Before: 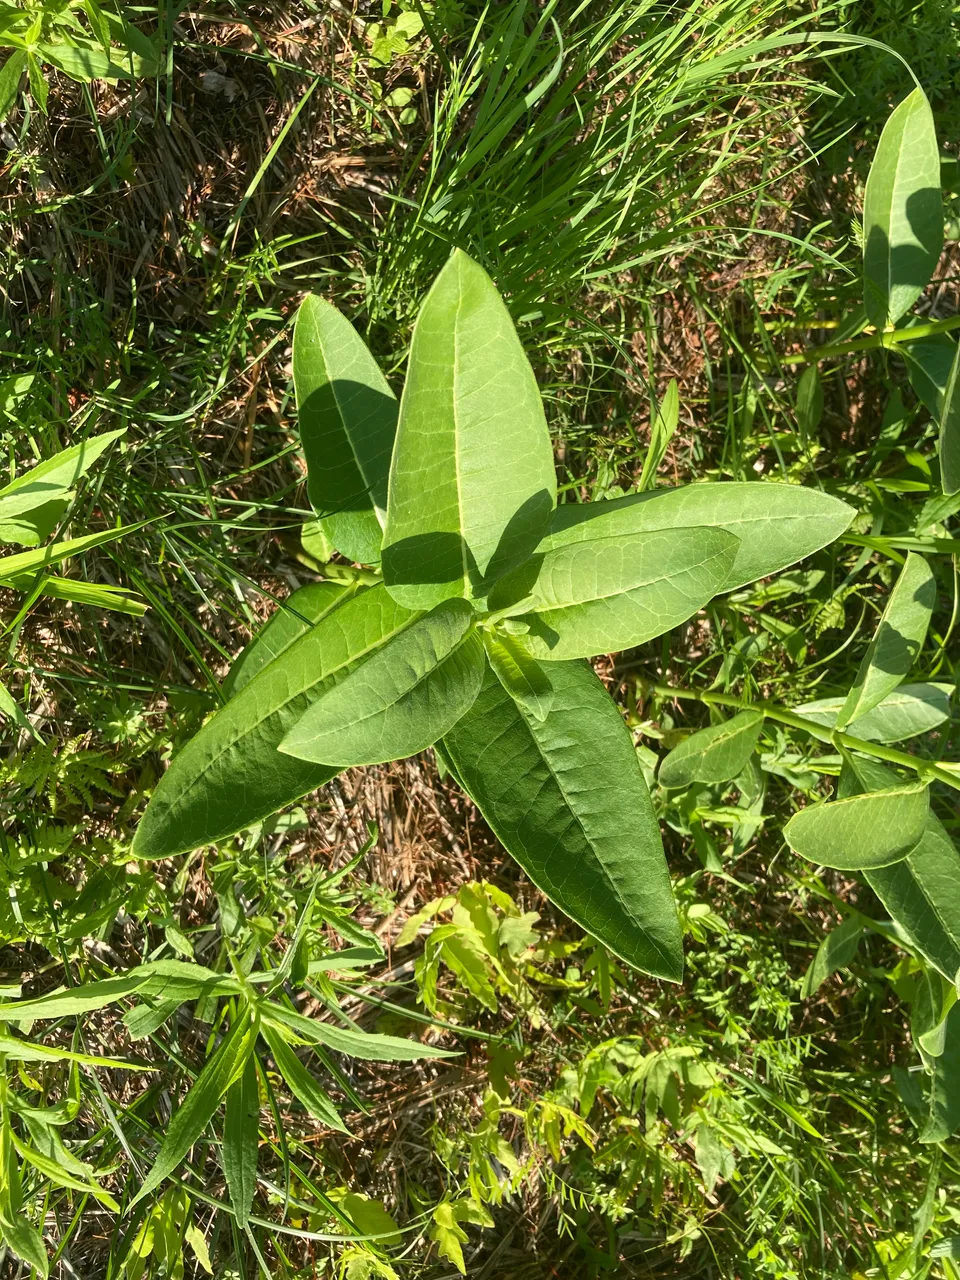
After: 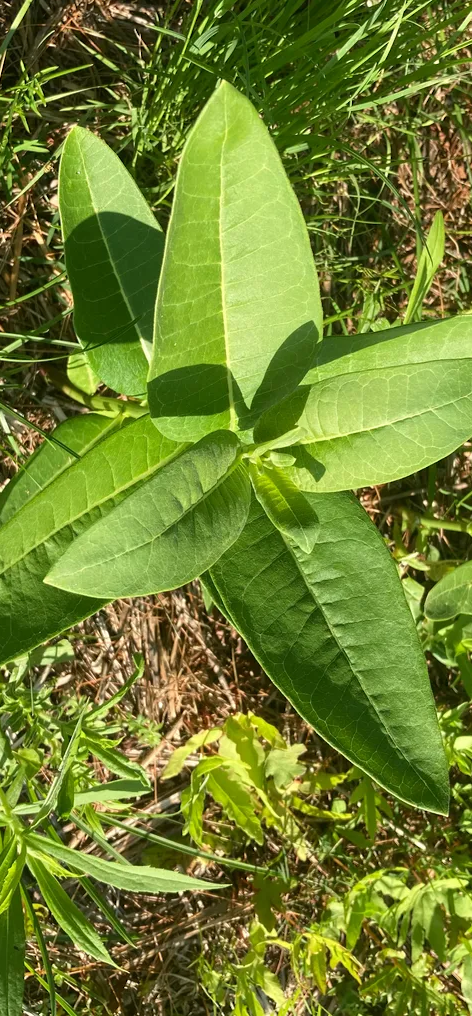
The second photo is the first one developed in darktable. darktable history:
crop and rotate: angle 0.018°, left 24.463%, top 13.118%, right 26.291%, bottom 7.459%
